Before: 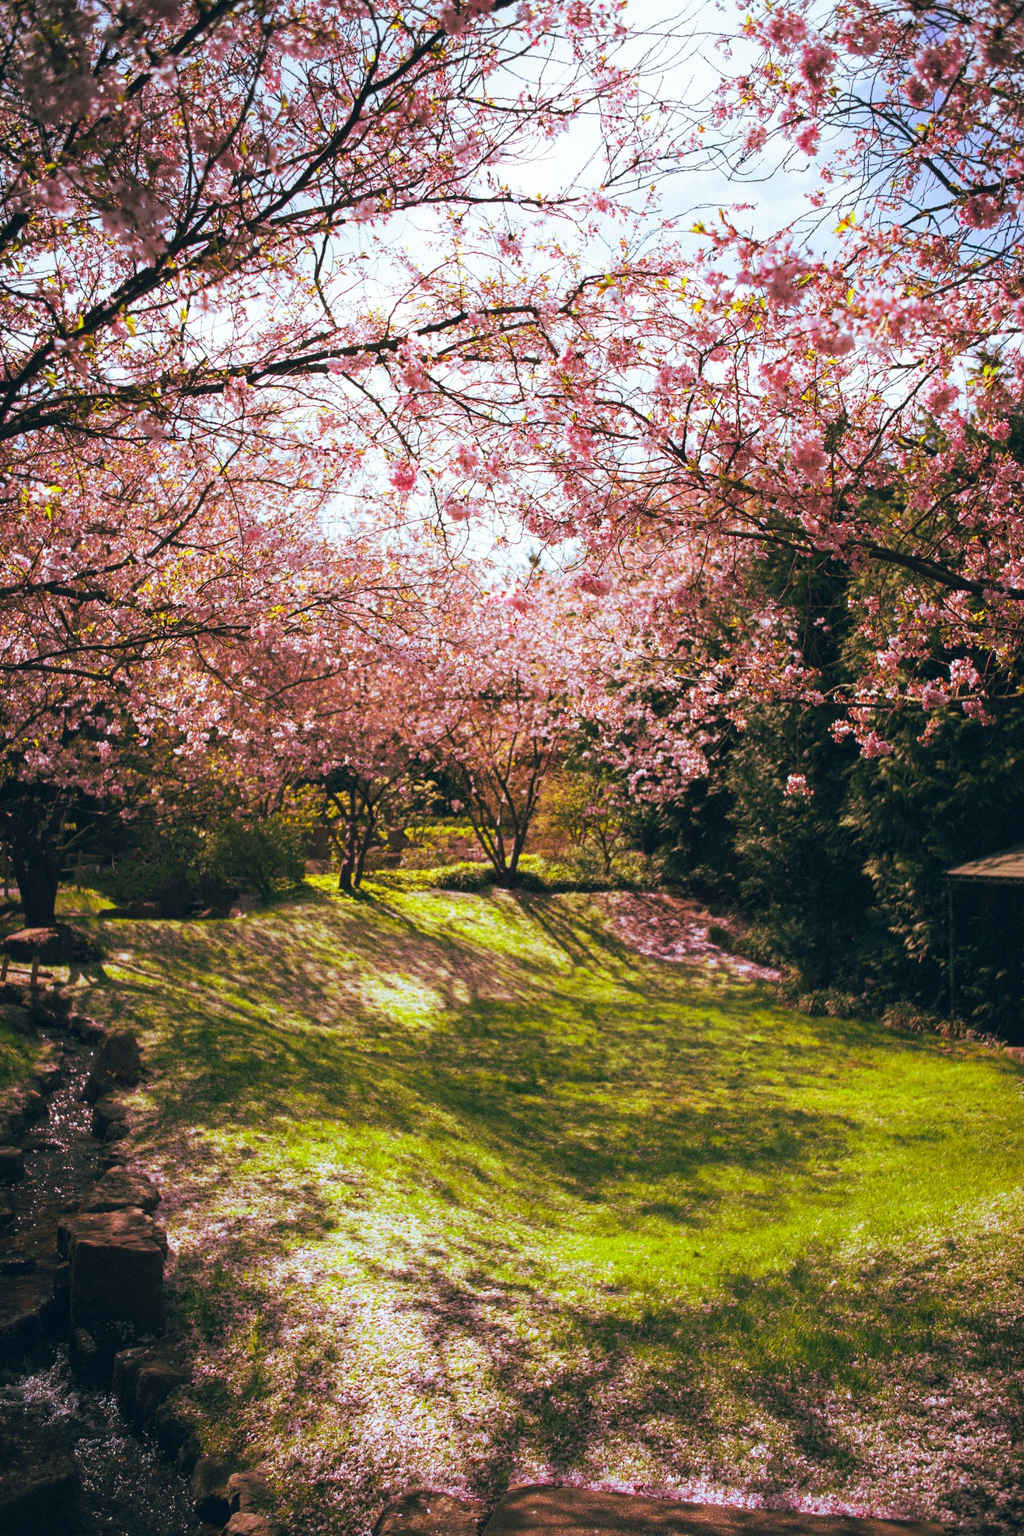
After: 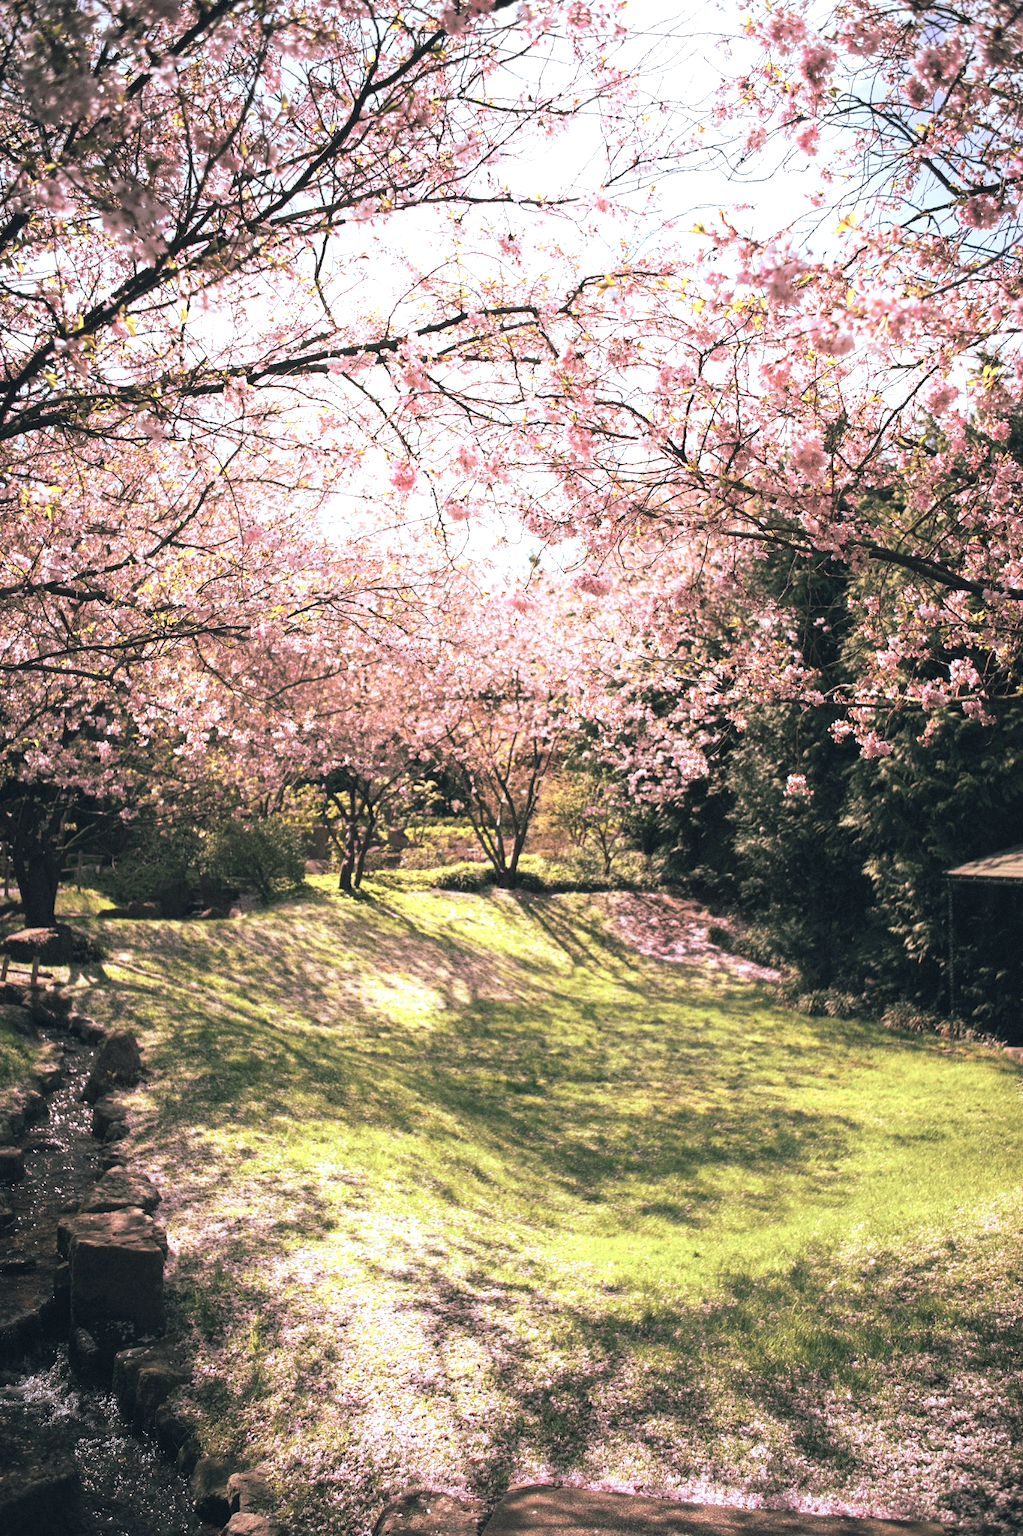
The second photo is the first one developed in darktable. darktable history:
tone curve: curves: ch0 [(0, 0) (0.004, 0.001) (0.133, 0.112) (0.325, 0.362) (0.832, 0.893) (1, 1)]
contrast brightness saturation: contrast -0.056, saturation -0.404
exposure: exposure 0.605 EV, compensate highlight preservation false
